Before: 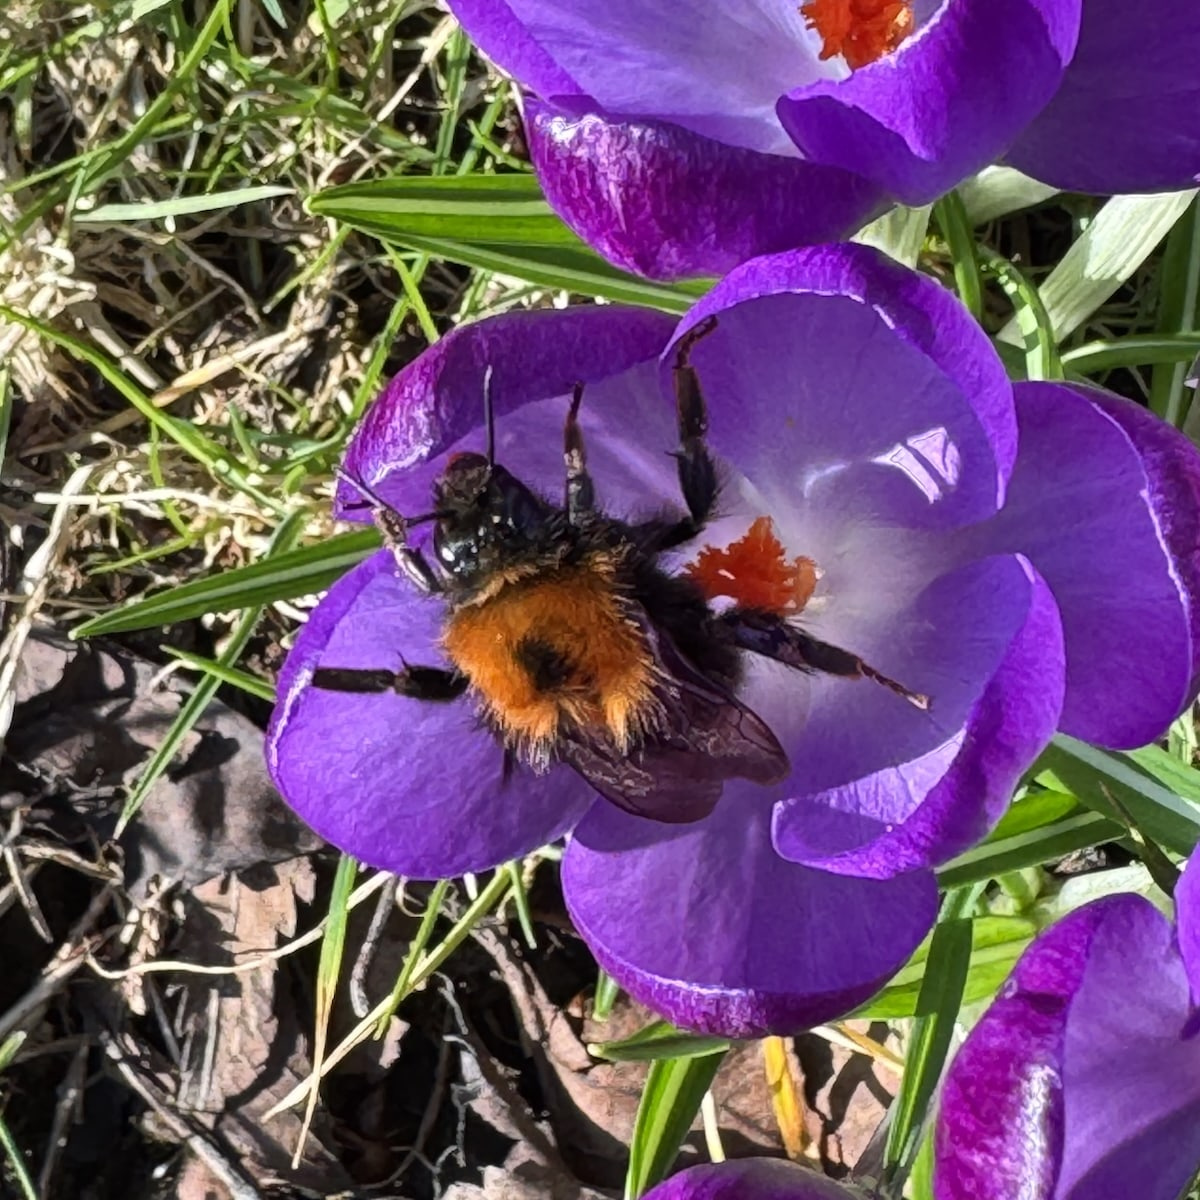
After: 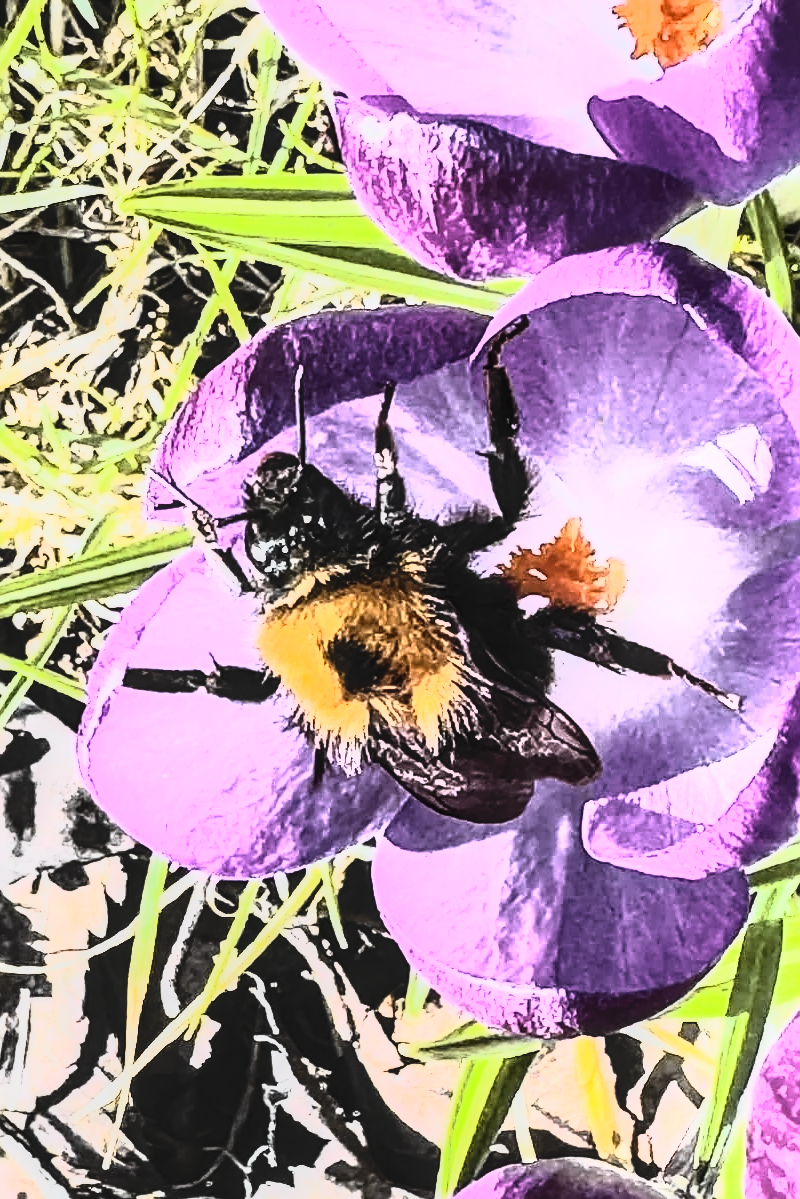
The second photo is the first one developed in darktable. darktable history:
sharpen: on, module defaults
contrast brightness saturation: contrast 0.57, brightness 0.57, saturation -0.34
crop and rotate: left 15.754%, right 17.579%
local contrast: on, module defaults
white balance: red 0.983, blue 1.036
rgb curve: curves: ch0 [(0, 0) (0.21, 0.15) (0.24, 0.21) (0.5, 0.75) (0.75, 0.96) (0.89, 0.99) (1, 1)]; ch1 [(0, 0.02) (0.21, 0.13) (0.25, 0.2) (0.5, 0.67) (0.75, 0.9) (0.89, 0.97) (1, 1)]; ch2 [(0, 0.02) (0.21, 0.13) (0.25, 0.2) (0.5, 0.67) (0.75, 0.9) (0.89, 0.97) (1, 1)], compensate middle gray true
tone curve: curves: ch0 [(0, 0.013) (0.129, 0.1) (0.327, 0.382) (0.489, 0.573) (0.66, 0.748) (0.858, 0.926) (1, 0.977)]; ch1 [(0, 0) (0.353, 0.344) (0.45, 0.46) (0.498, 0.498) (0.521, 0.512) (0.563, 0.559) (0.592, 0.578) (0.647, 0.657) (1, 1)]; ch2 [(0, 0) (0.333, 0.346) (0.375, 0.375) (0.424, 0.43) (0.476, 0.492) (0.502, 0.502) (0.524, 0.531) (0.579, 0.61) (0.612, 0.644) (0.66, 0.715) (1, 1)], color space Lab, independent channels, preserve colors none
